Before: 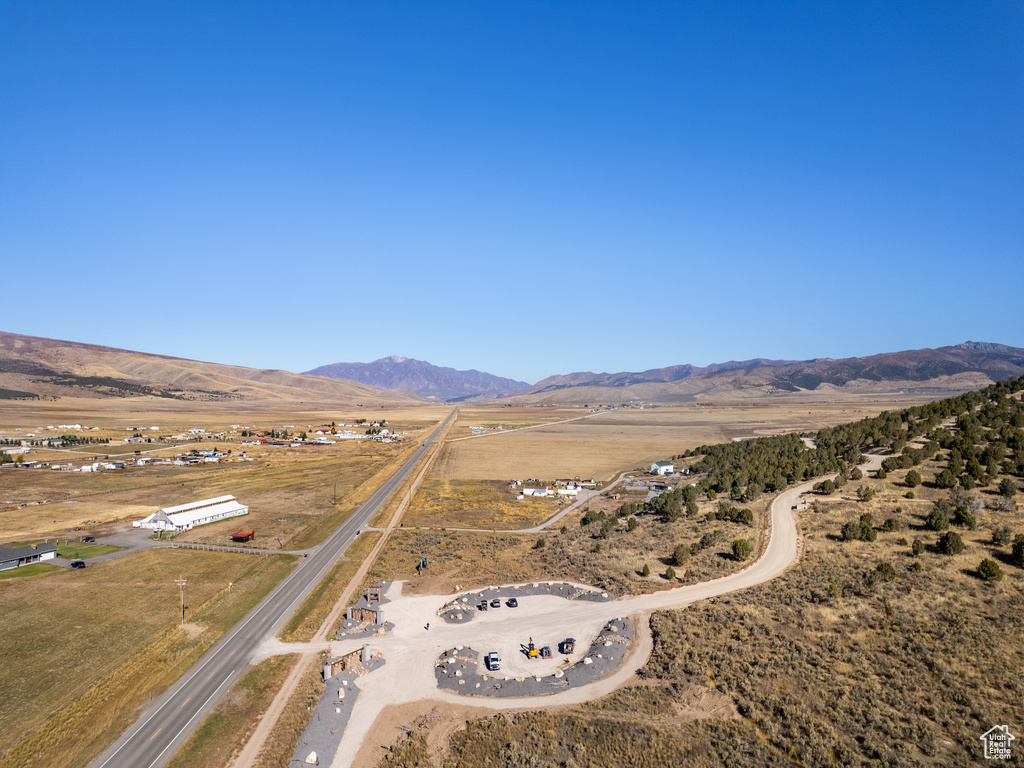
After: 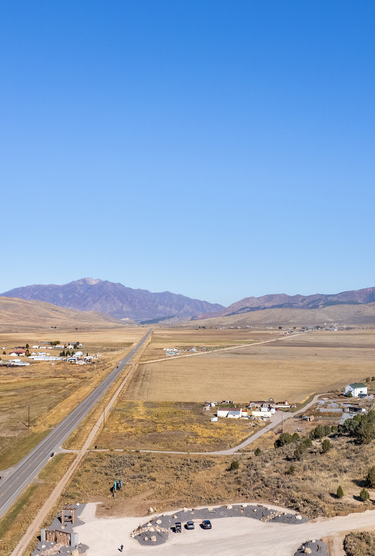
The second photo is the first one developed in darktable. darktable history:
crop and rotate: left 29.956%, top 10.197%, right 33.347%, bottom 17.311%
